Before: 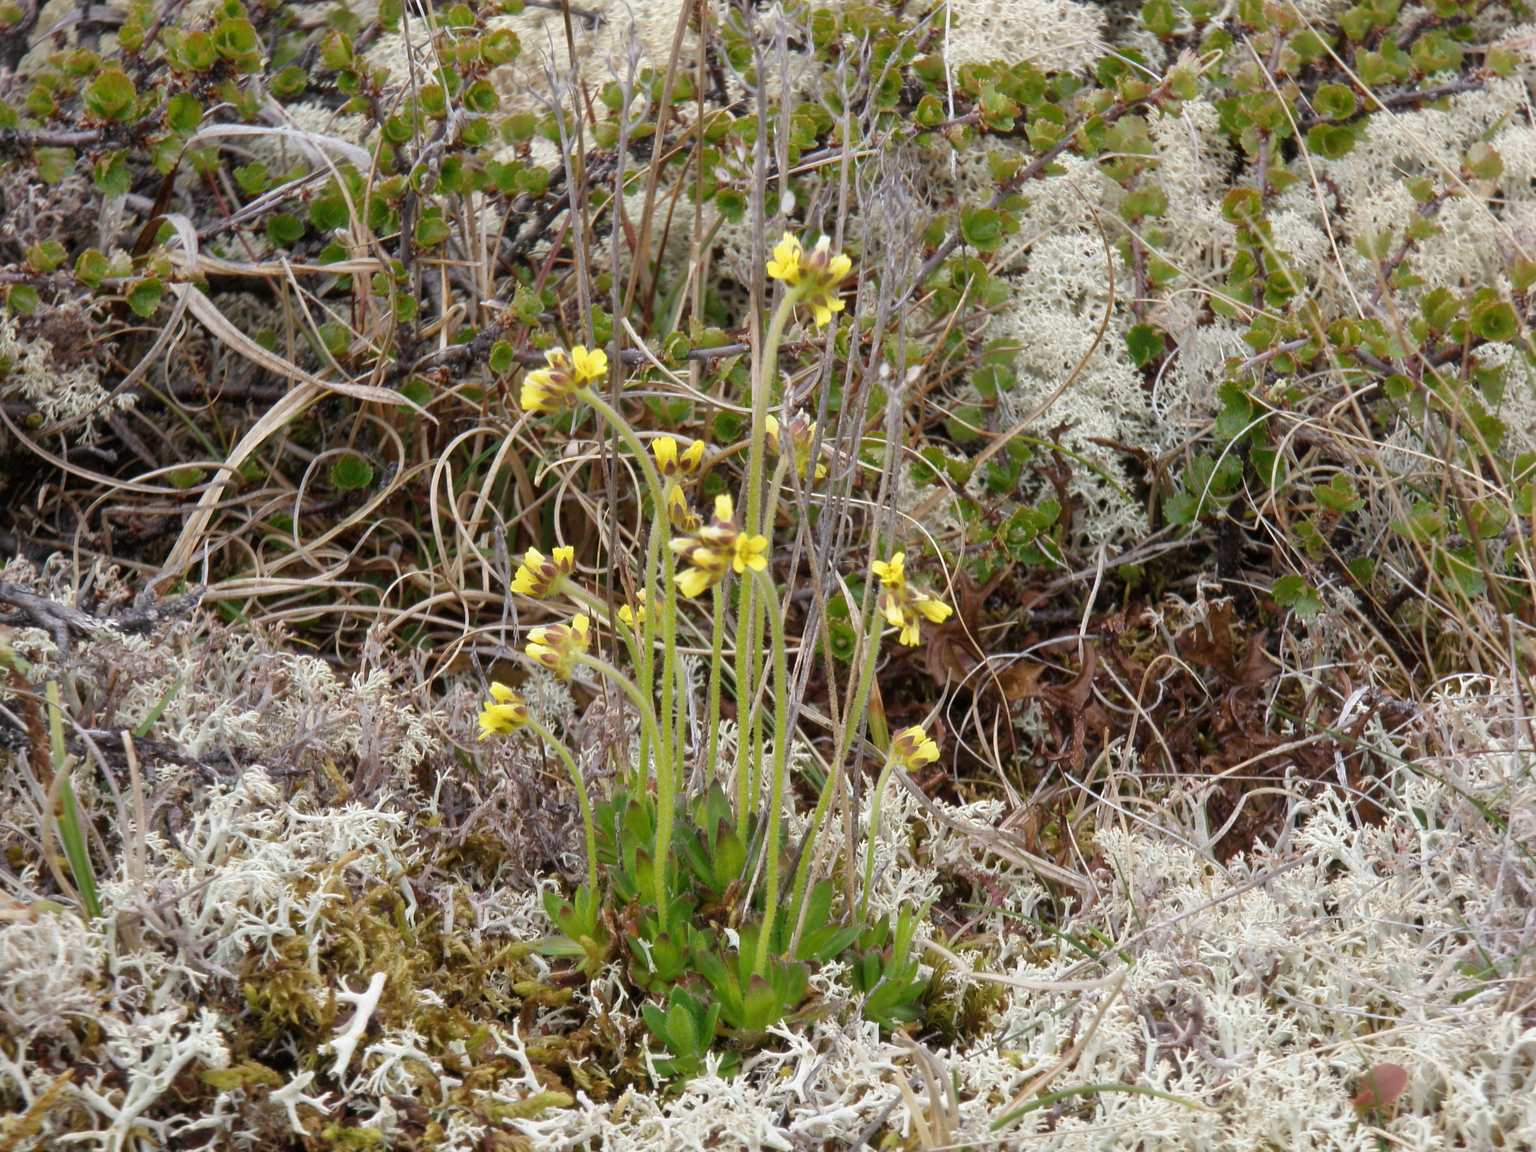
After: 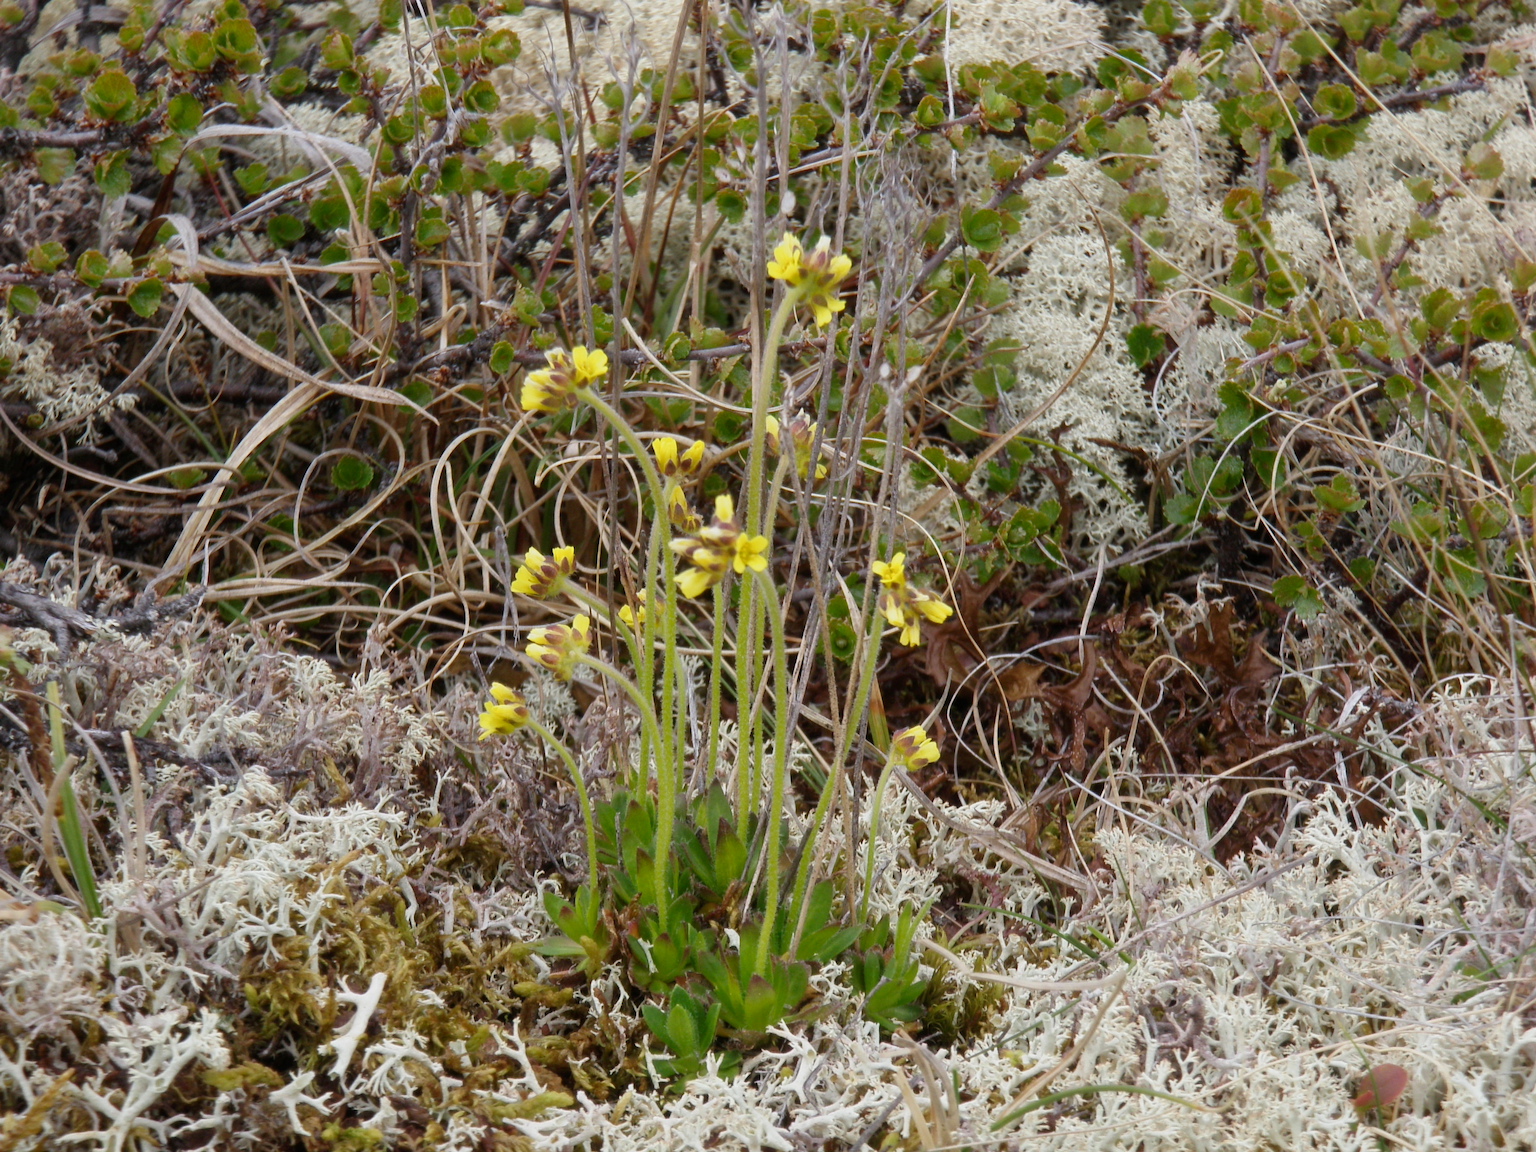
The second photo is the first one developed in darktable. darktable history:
exposure: exposure -0.298 EV, compensate exposure bias true, compensate highlight preservation false
contrast brightness saturation: contrast 0.103, brightness 0.026, saturation 0.093
